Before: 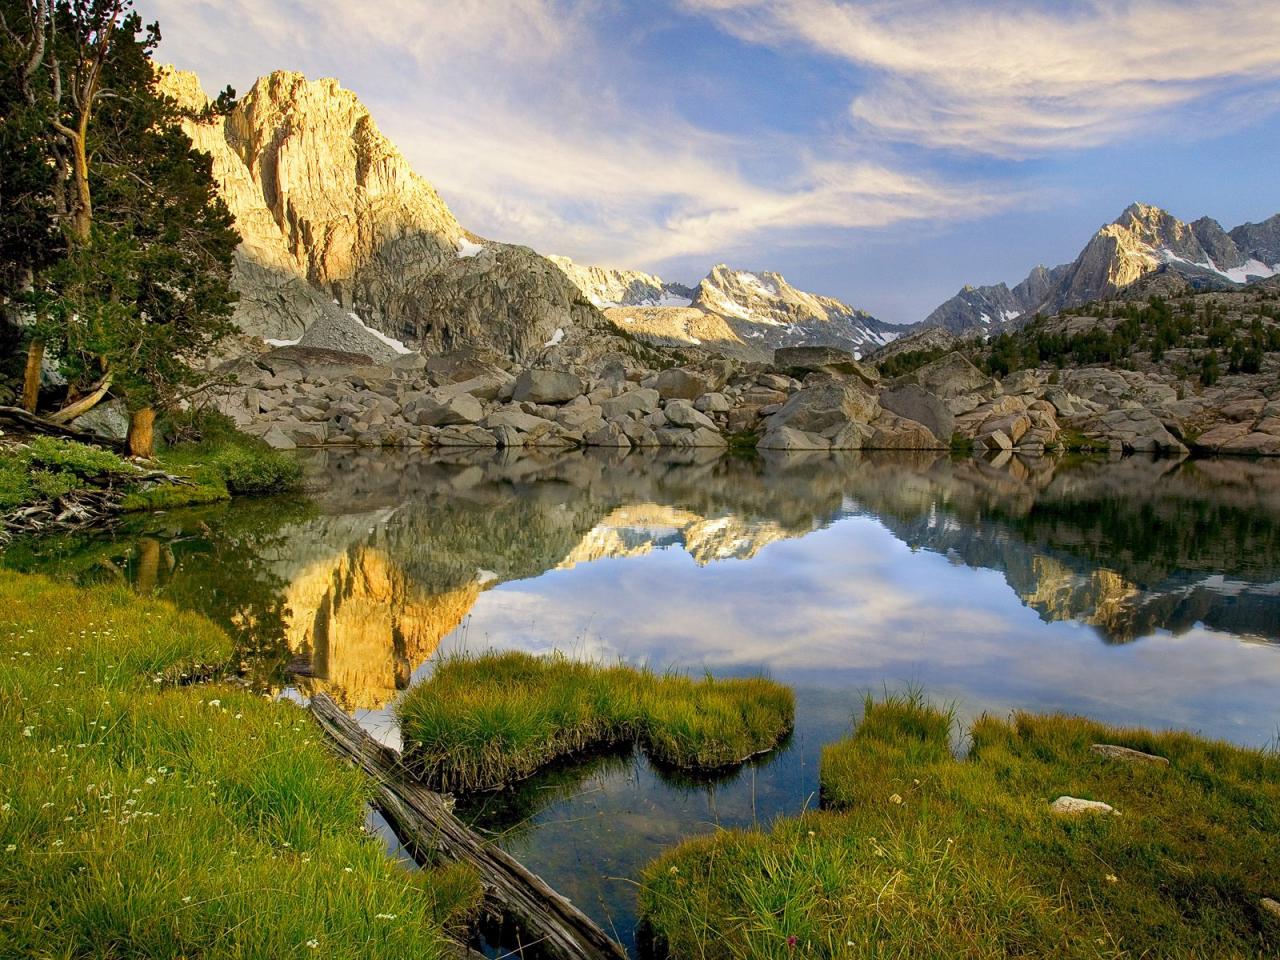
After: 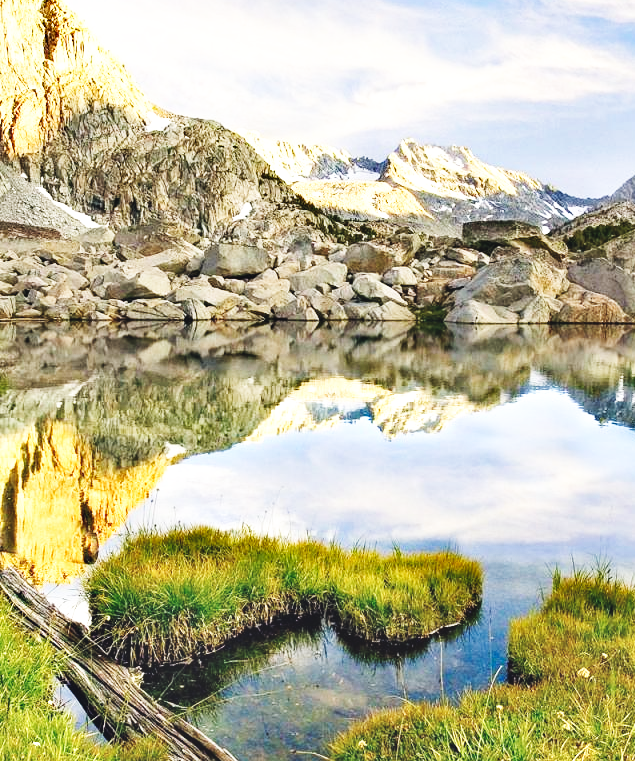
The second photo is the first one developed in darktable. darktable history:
crop and rotate: angle 0.012°, left 24.372%, top 13.127%, right 25.971%, bottom 7.526%
base curve: curves: ch0 [(0, 0.003) (0.001, 0.002) (0.006, 0.004) (0.02, 0.022) (0.048, 0.086) (0.094, 0.234) (0.162, 0.431) (0.258, 0.629) (0.385, 0.8) (0.548, 0.918) (0.751, 0.988) (1, 1)], preserve colors none
contrast equalizer: octaves 7, y [[0.6 ×6], [0.55 ×6], [0 ×6], [0 ×6], [0 ×6]]
exposure: black level correction -0.027, compensate exposure bias true, compensate highlight preservation false
color zones: curves: ch1 [(0, 0.469) (0.01, 0.469) (0.12, 0.446) (0.248, 0.469) (0.5, 0.5) (0.748, 0.5) (0.99, 0.469) (1, 0.469)], mix -121.21%
